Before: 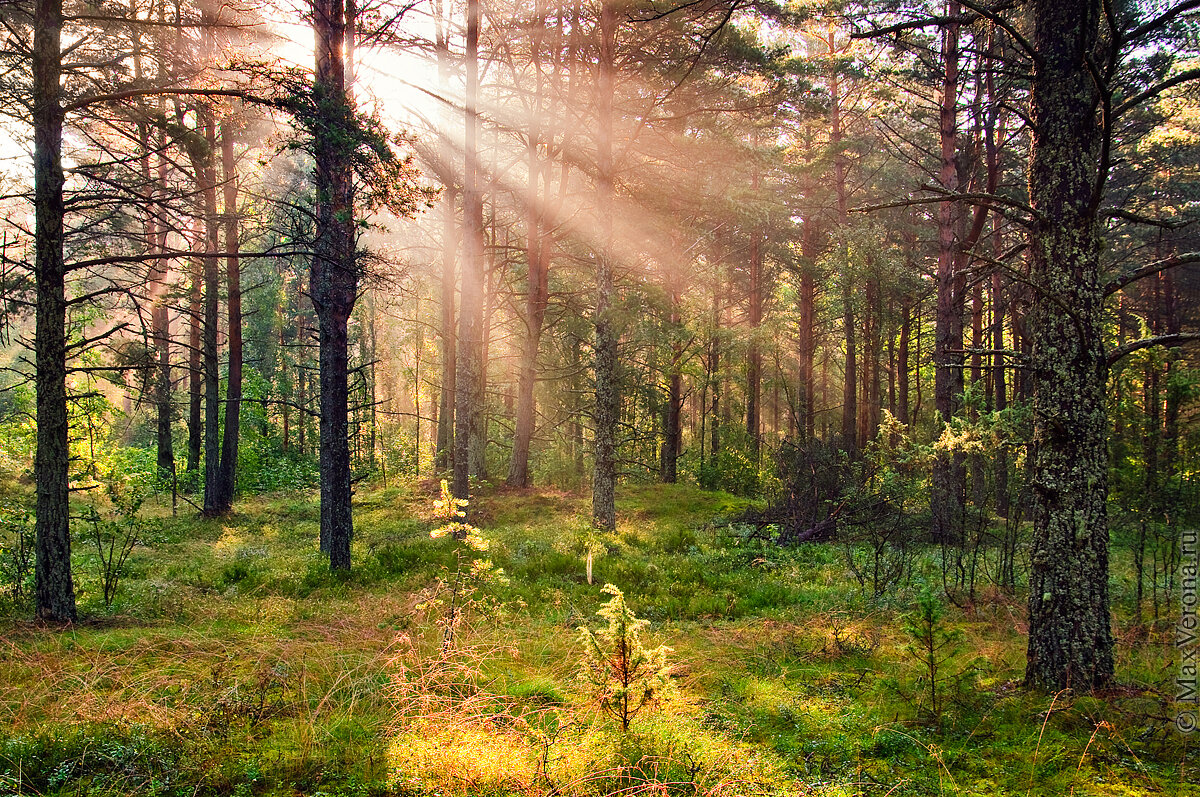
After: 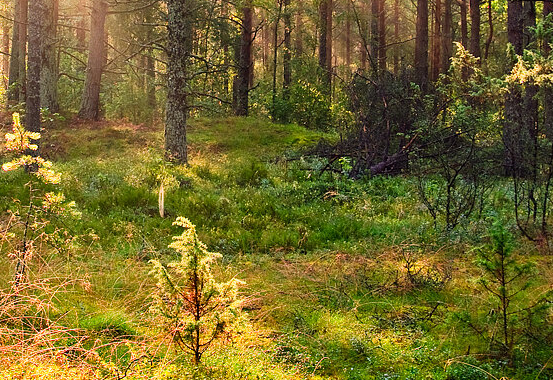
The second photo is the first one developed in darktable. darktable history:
exposure: exposure -0.014 EV, compensate highlight preservation false
crop: left 35.725%, top 46.094%, right 18.181%, bottom 6.165%
